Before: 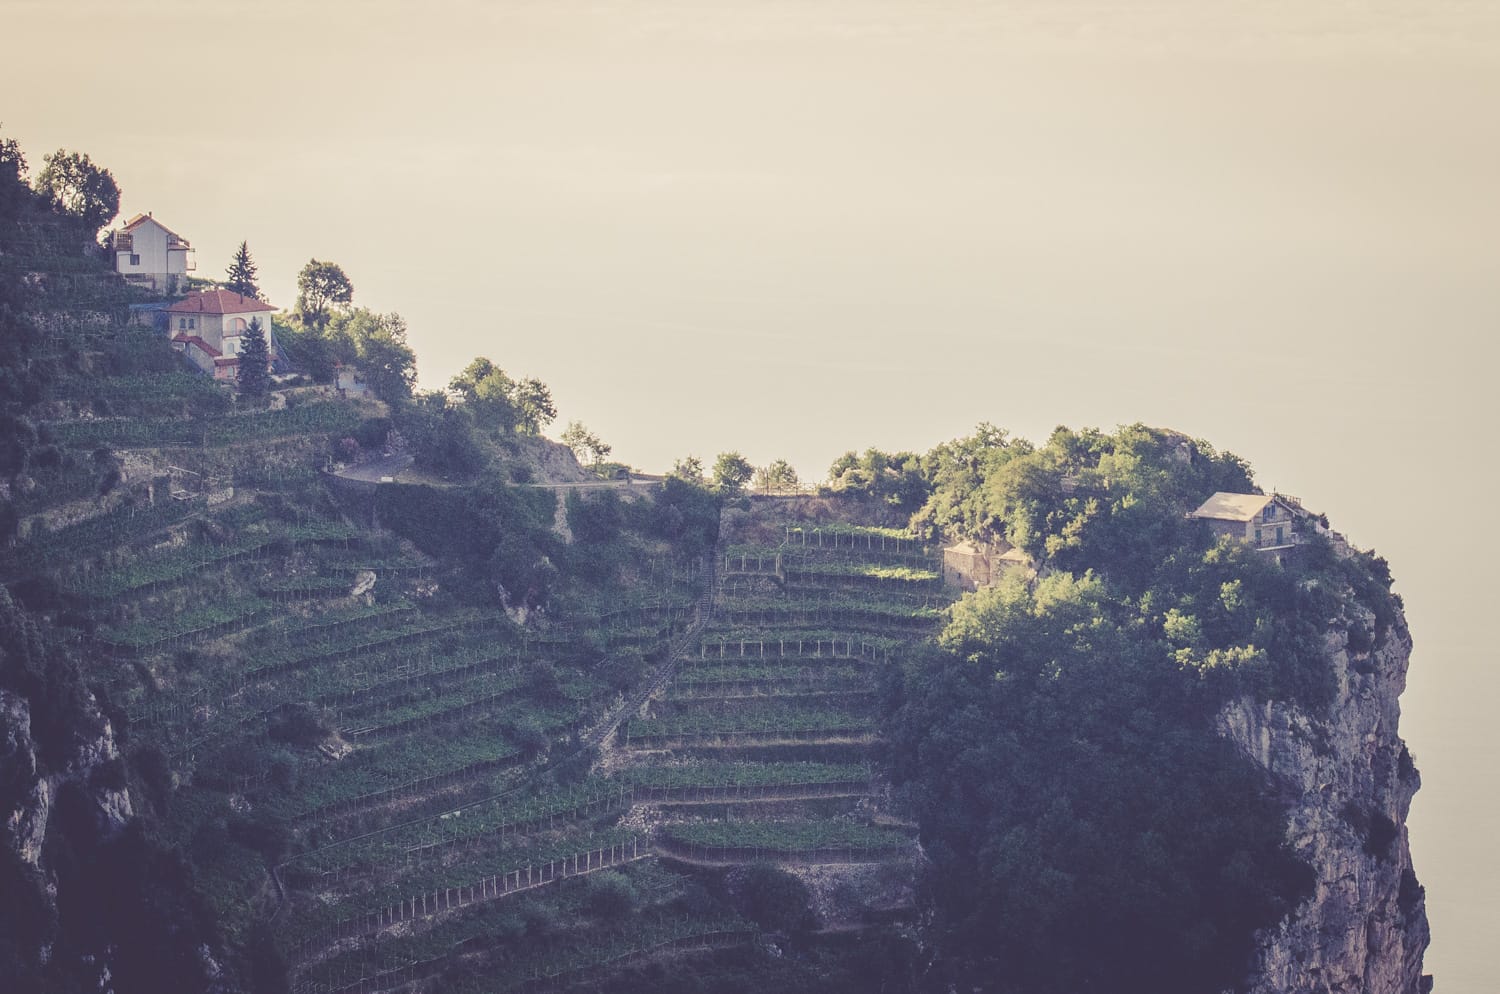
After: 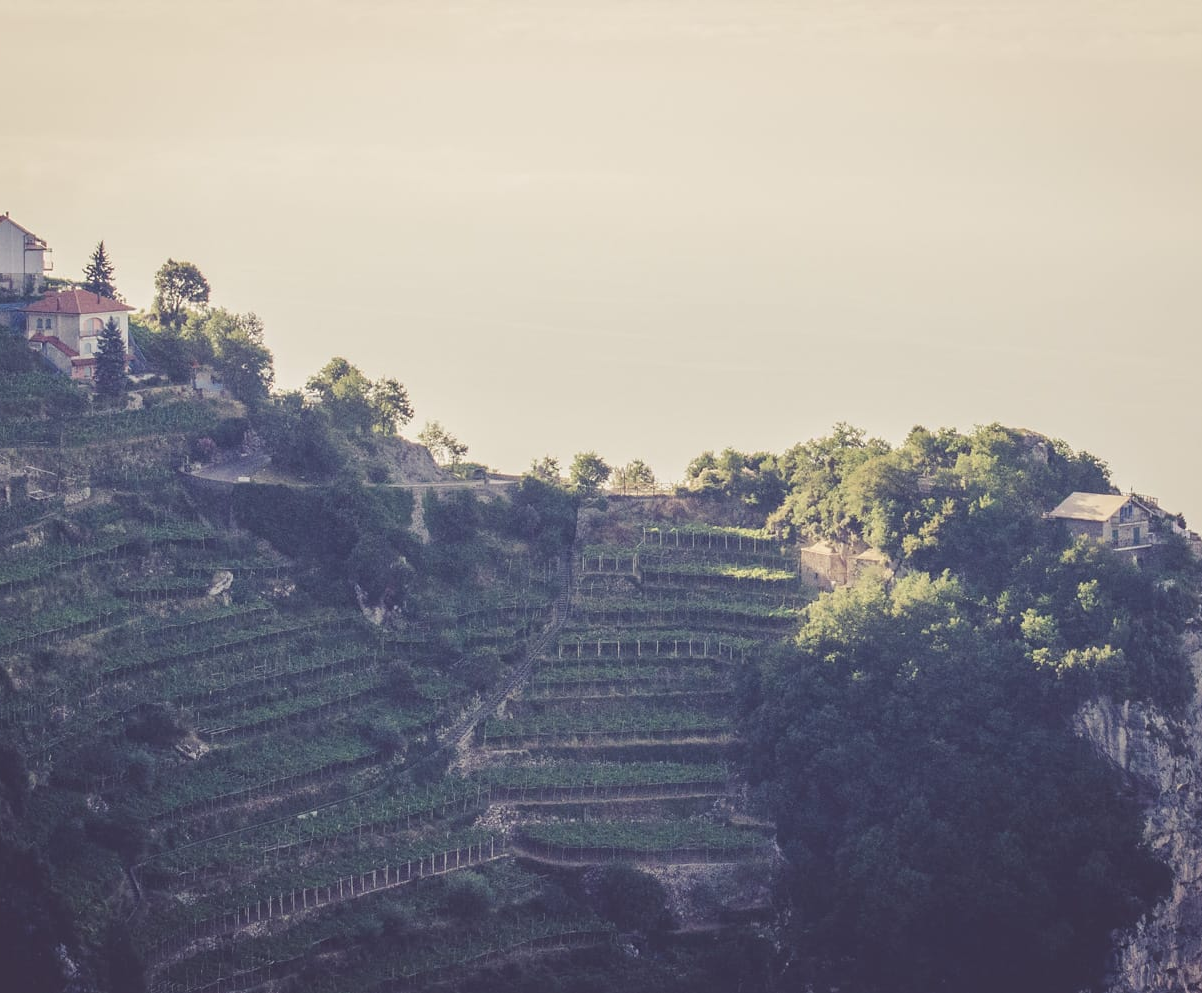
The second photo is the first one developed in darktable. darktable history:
crop and rotate: left 9.593%, right 10.207%
